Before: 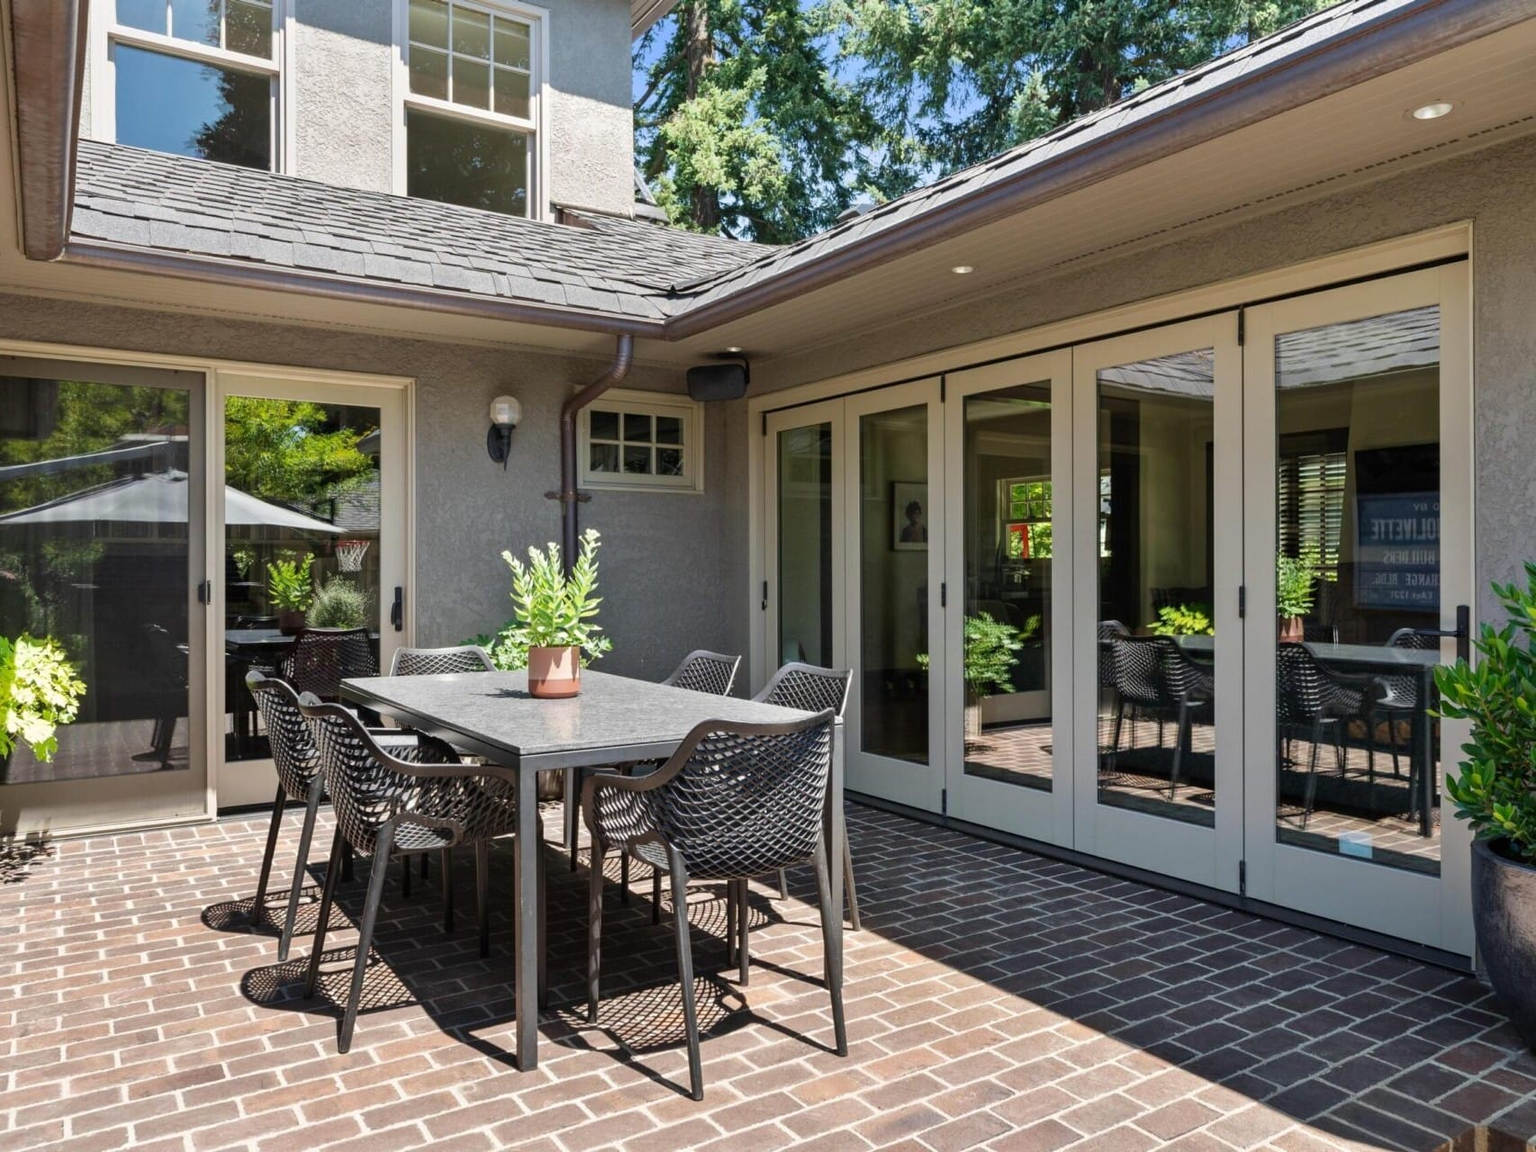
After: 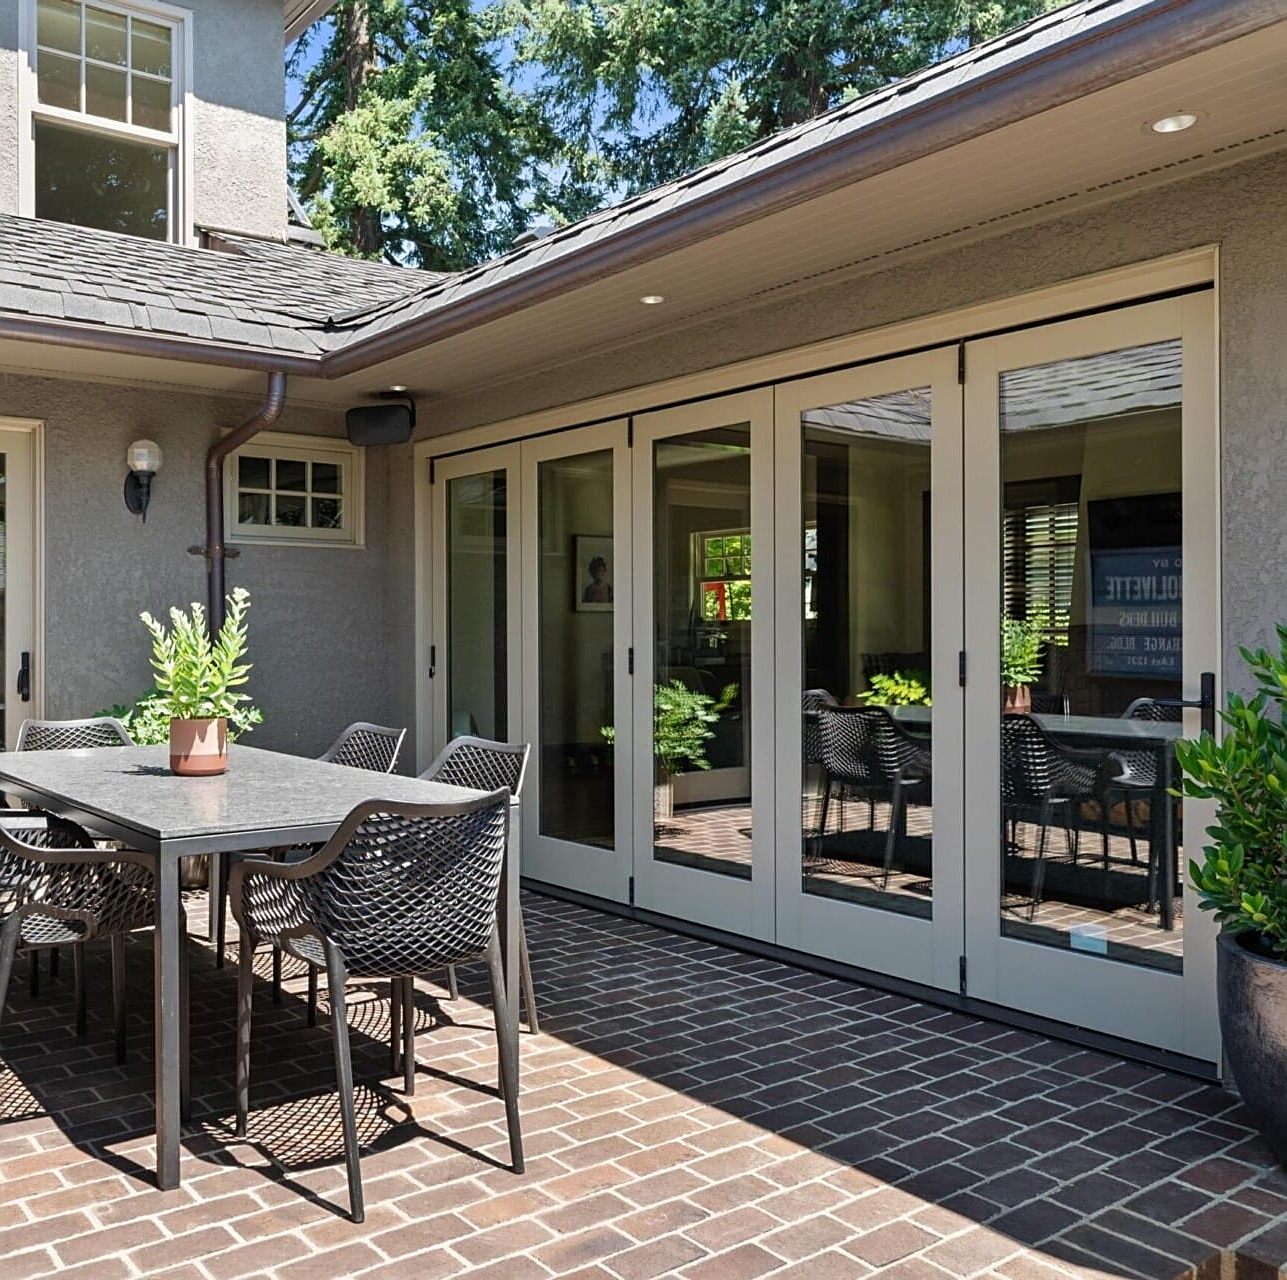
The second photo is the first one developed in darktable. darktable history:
sharpen: on, module defaults
crop and rotate: left 24.517%
